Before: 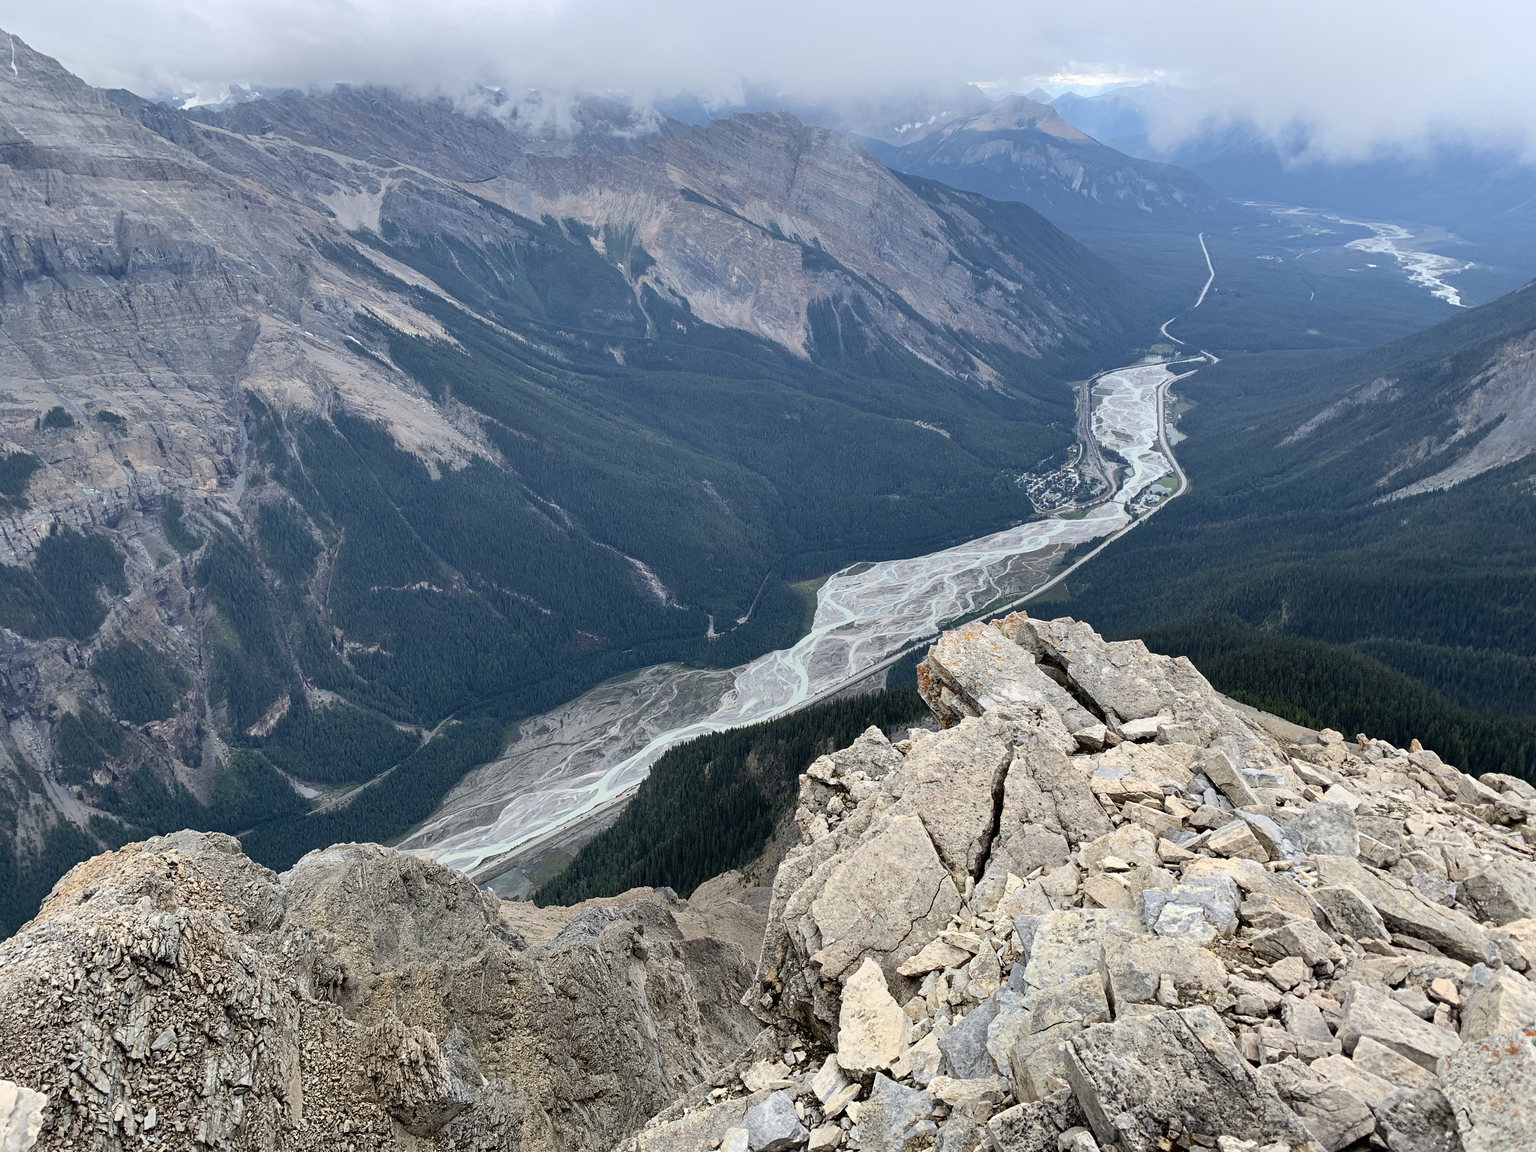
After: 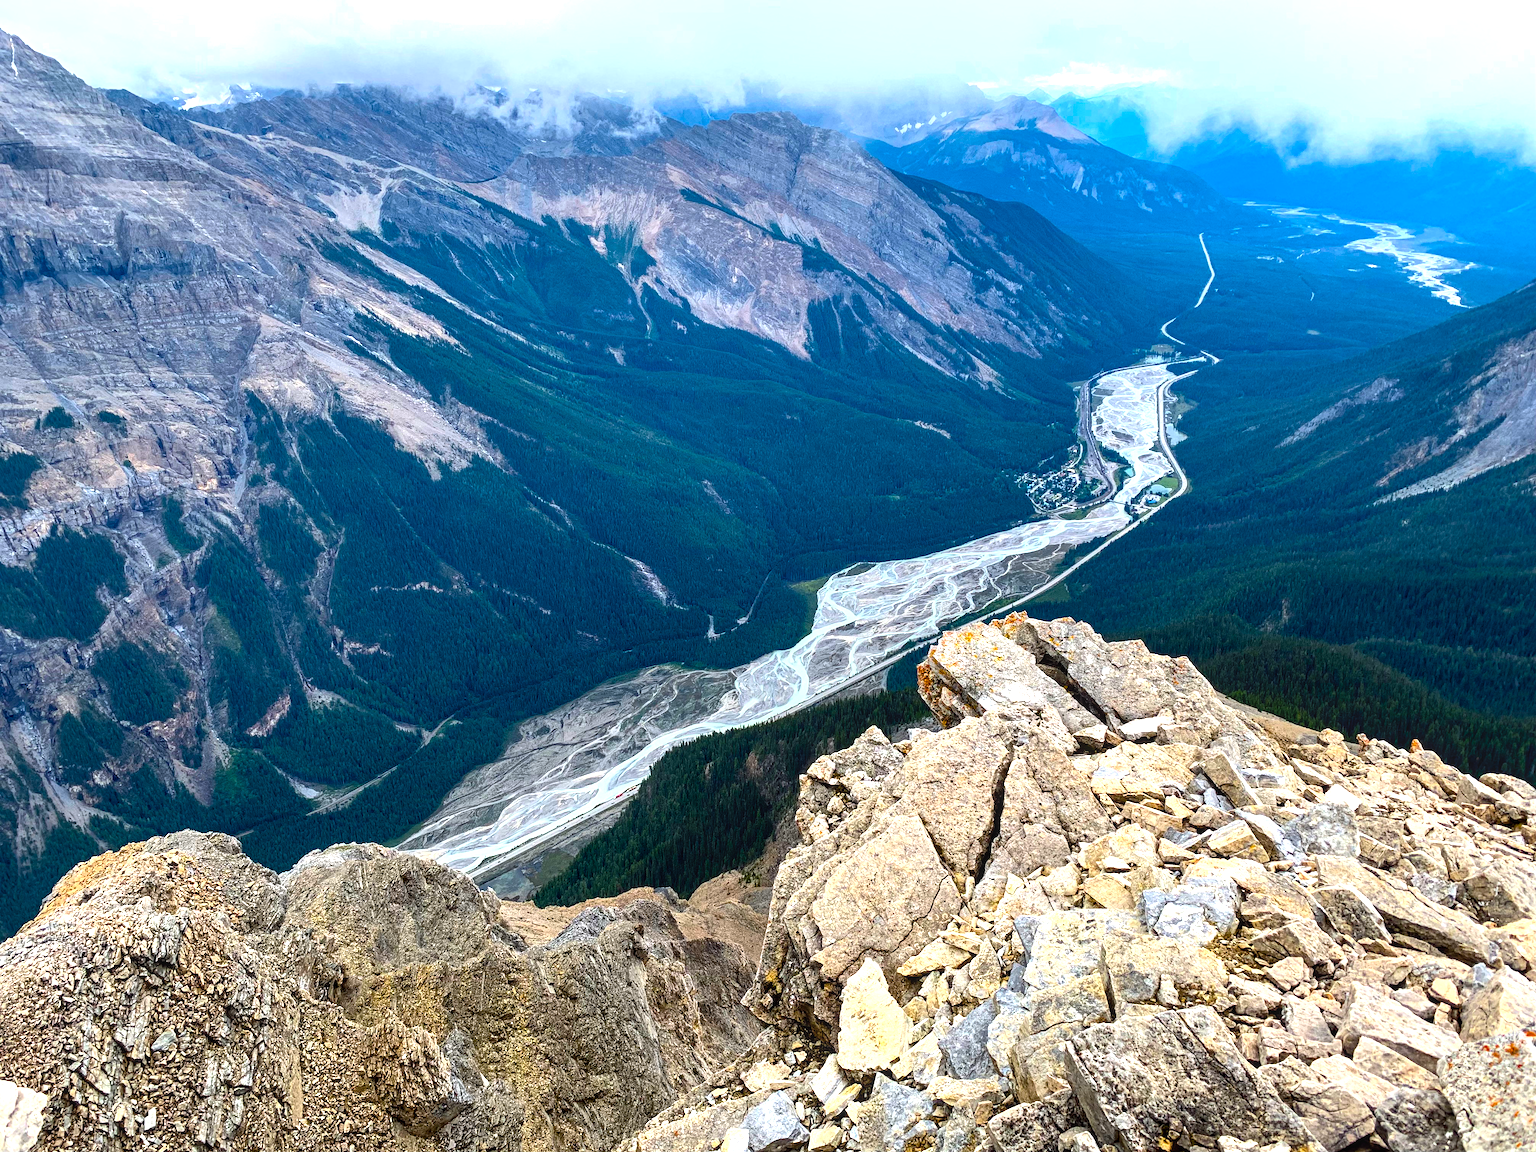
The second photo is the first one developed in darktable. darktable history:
color balance rgb: linear chroma grading › global chroma 9%, perceptual saturation grading › global saturation 36%, perceptual saturation grading › shadows 35%, perceptual brilliance grading › global brilliance 15%, perceptual brilliance grading › shadows -35%, global vibrance 15%
color balance: lift [1, 1.001, 0.999, 1.001], gamma [1, 1.004, 1.007, 0.993], gain [1, 0.991, 0.987, 1.013], contrast 7.5%, contrast fulcrum 10%, output saturation 115%
local contrast: on, module defaults
